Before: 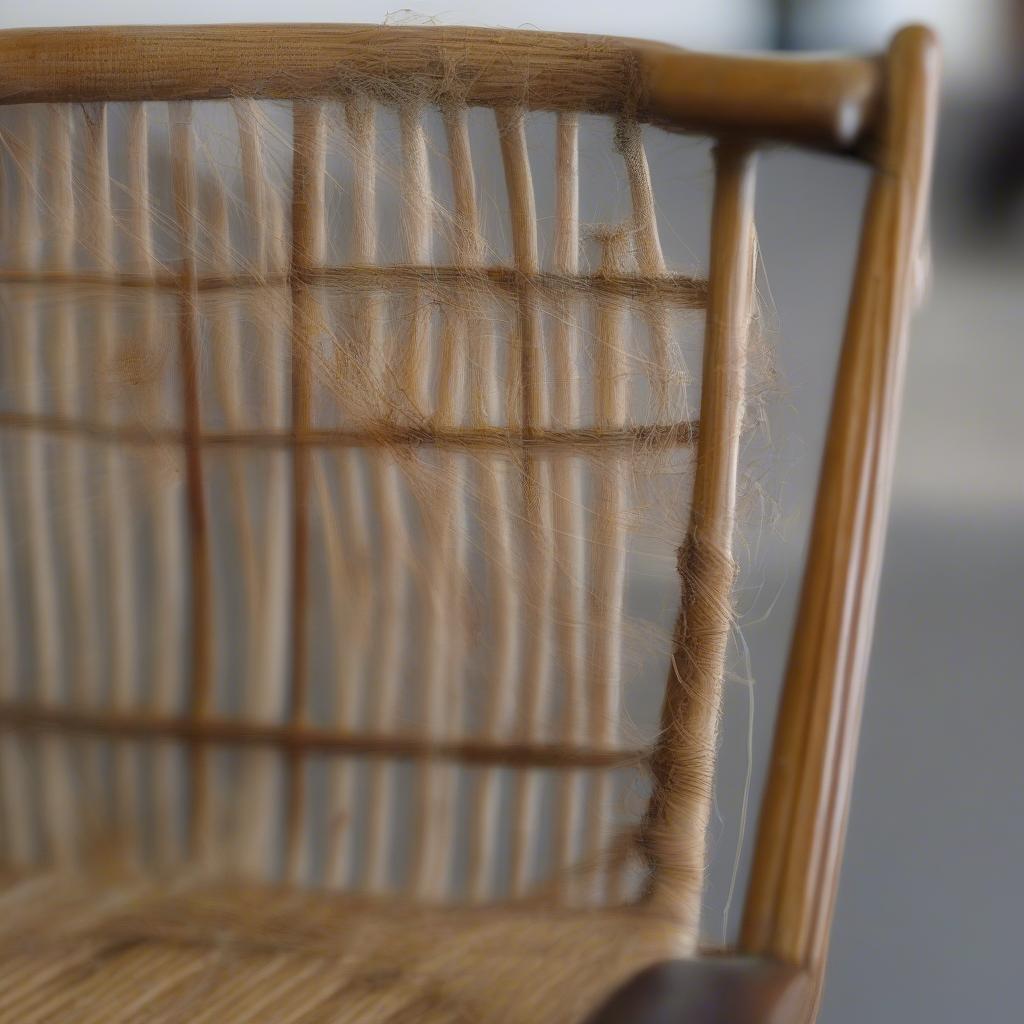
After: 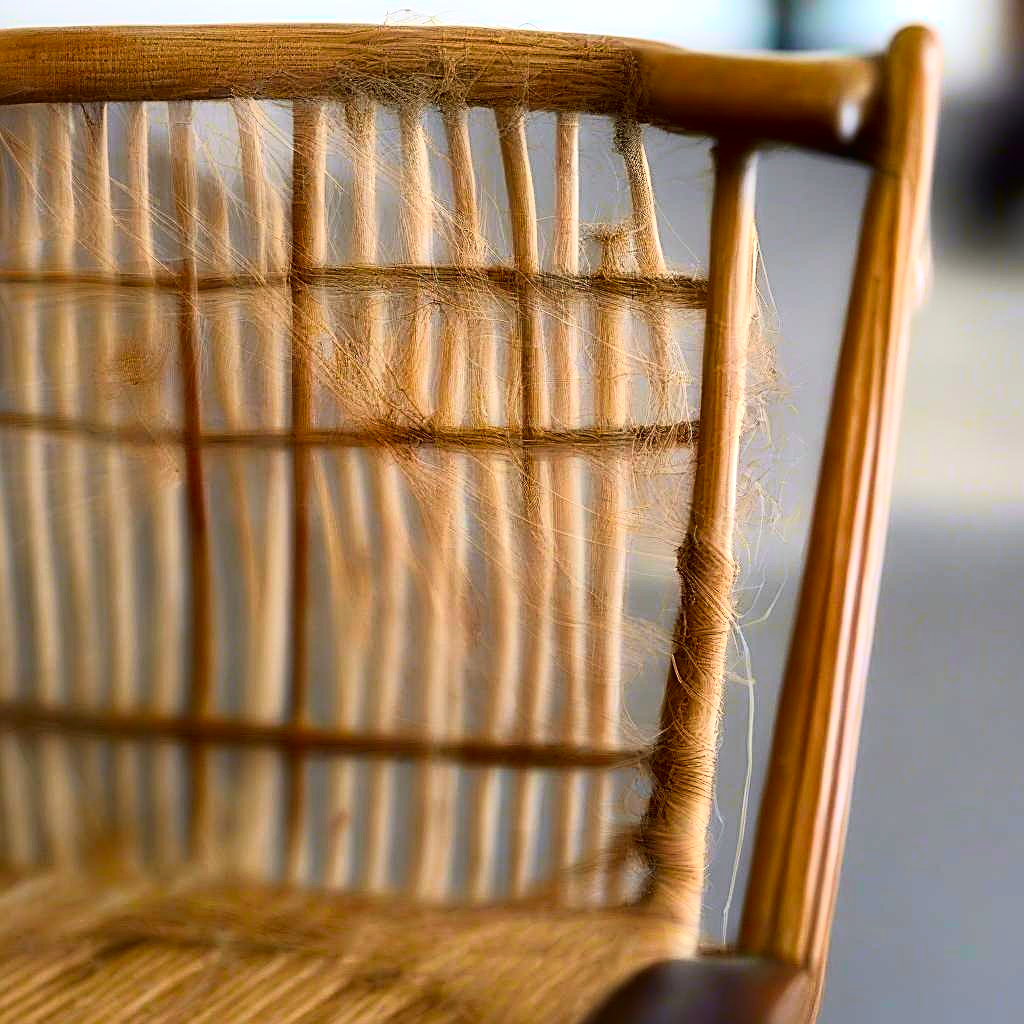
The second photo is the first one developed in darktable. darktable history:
sharpen: radius 2.584, amount 0.688
color balance rgb: linear chroma grading › global chroma 15%, perceptual saturation grading › global saturation 30%
tone equalizer: -8 EV -0.75 EV, -7 EV -0.7 EV, -6 EV -0.6 EV, -5 EV -0.4 EV, -3 EV 0.4 EV, -2 EV 0.6 EV, -1 EV 0.7 EV, +0 EV 0.75 EV, edges refinement/feathering 500, mask exposure compensation -1.57 EV, preserve details no
tone curve: curves: ch0 [(0, 0.013) (0.054, 0.018) (0.205, 0.191) (0.289, 0.292) (0.39, 0.424) (0.493, 0.551) (0.647, 0.752) (0.796, 0.887) (1, 0.998)]; ch1 [(0, 0) (0.371, 0.339) (0.477, 0.452) (0.494, 0.495) (0.501, 0.501) (0.51, 0.516) (0.54, 0.557) (0.572, 0.605) (0.625, 0.687) (0.774, 0.841) (1, 1)]; ch2 [(0, 0) (0.32, 0.281) (0.403, 0.399) (0.441, 0.428) (0.47, 0.469) (0.498, 0.496) (0.524, 0.543) (0.551, 0.579) (0.633, 0.665) (0.7, 0.711) (1, 1)], color space Lab, independent channels, preserve colors none
